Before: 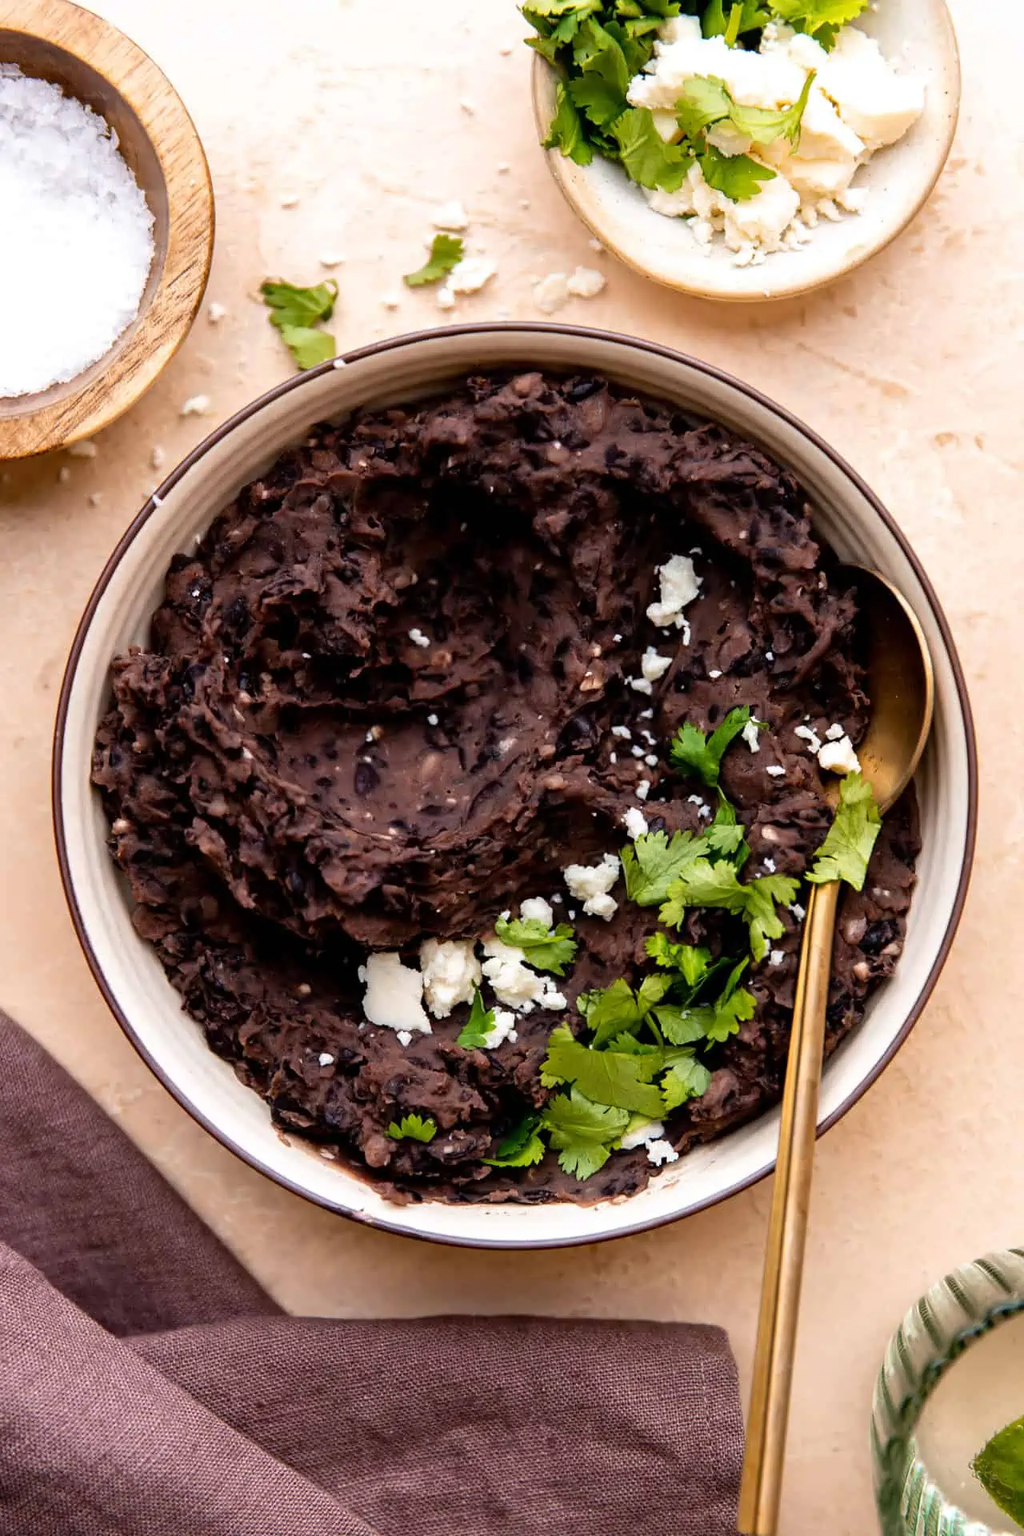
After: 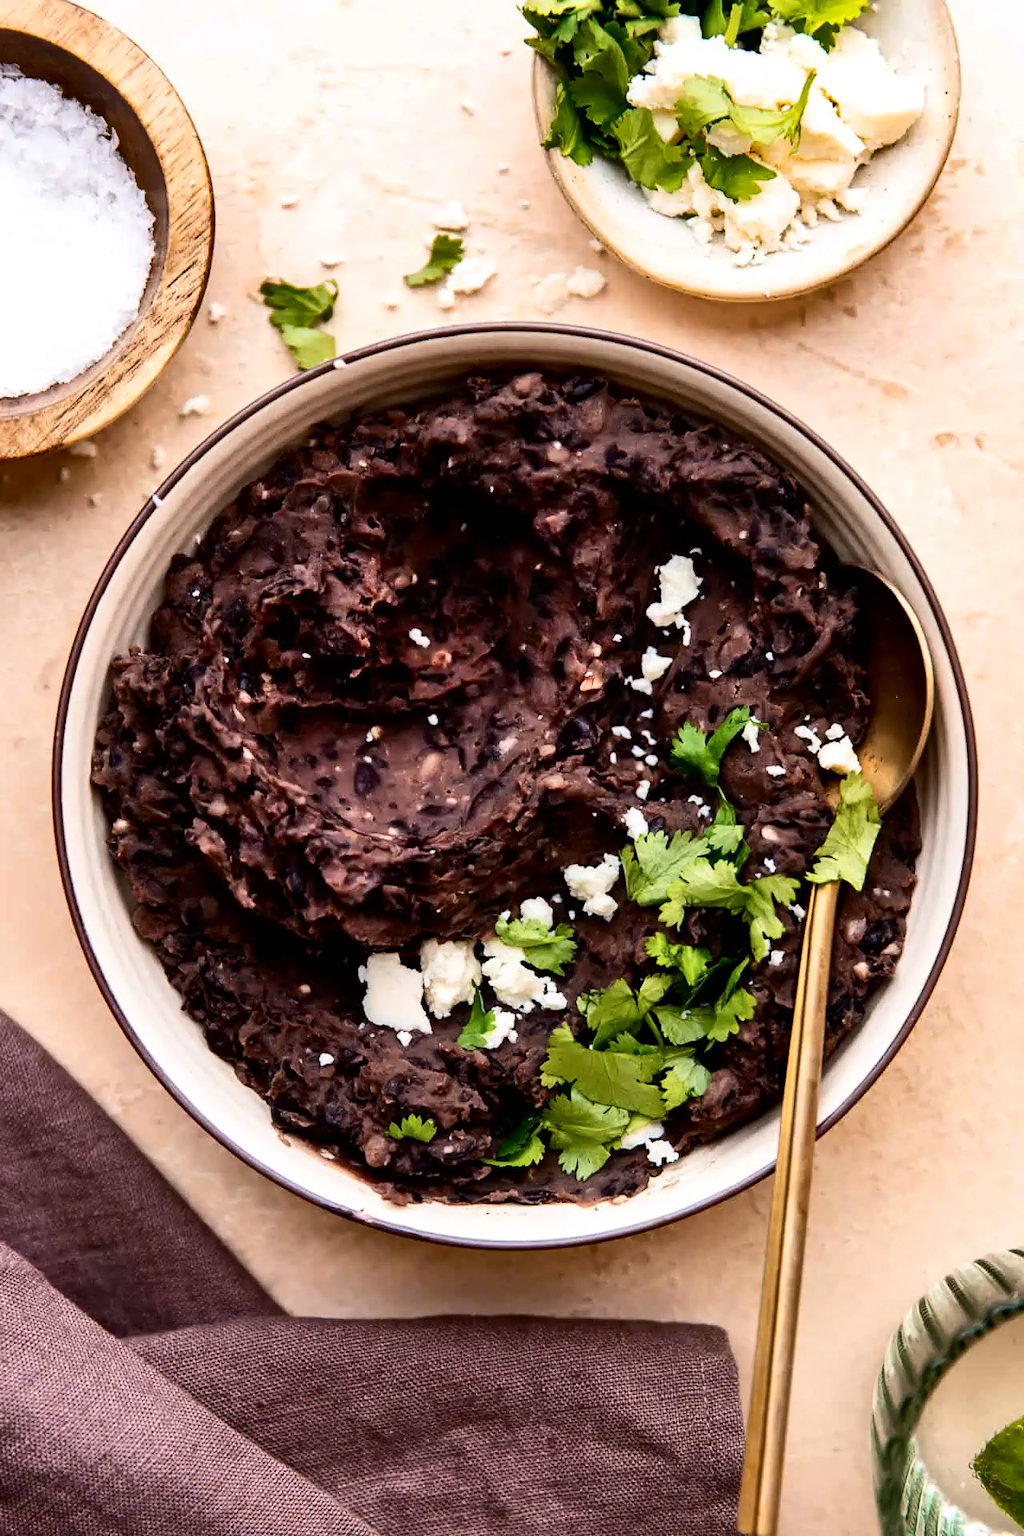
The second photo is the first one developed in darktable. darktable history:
shadows and highlights: soften with gaussian
contrast brightness saturation: contrast 0.22
